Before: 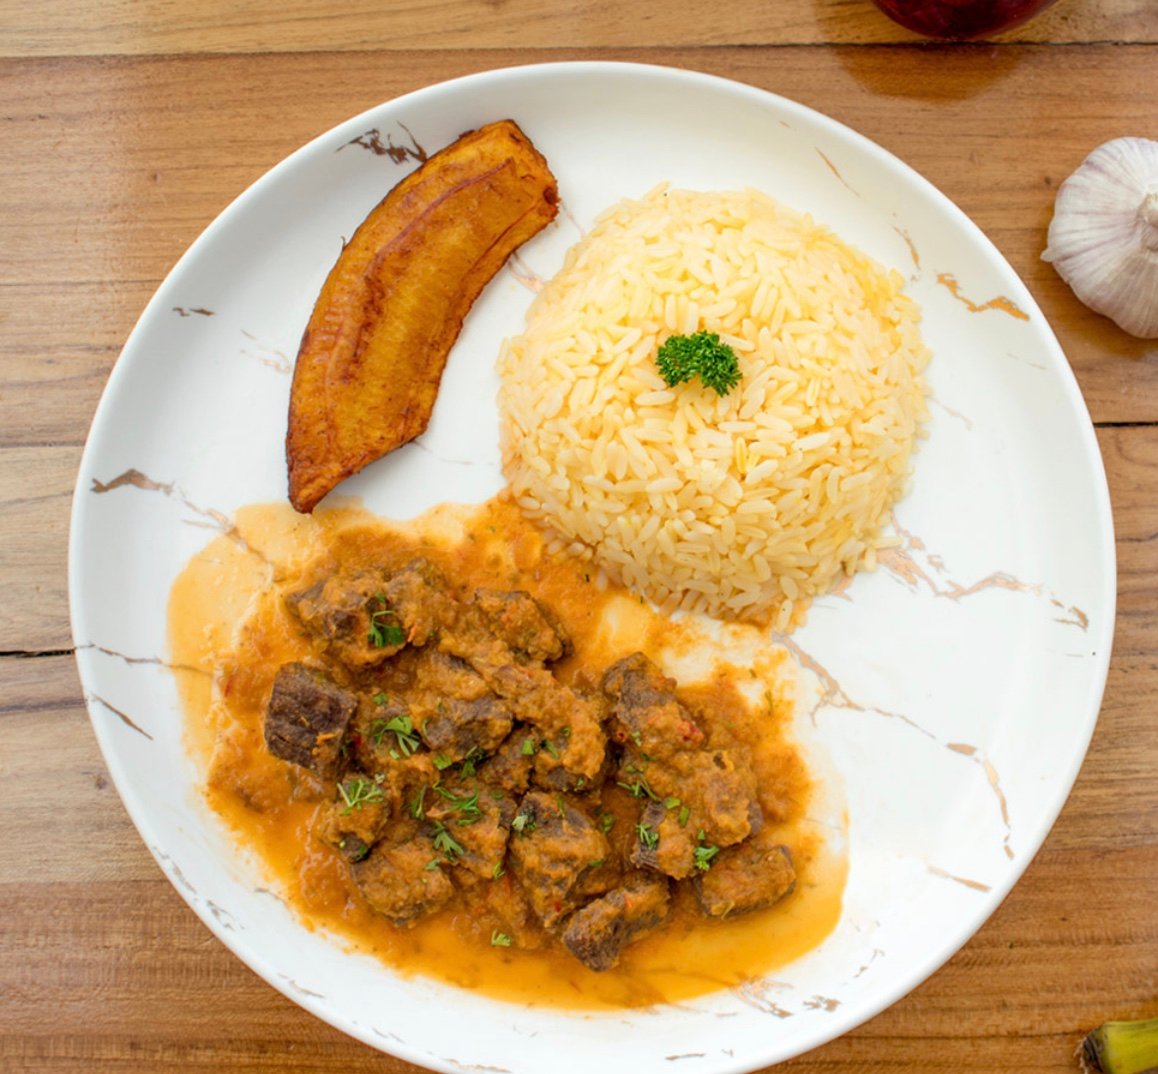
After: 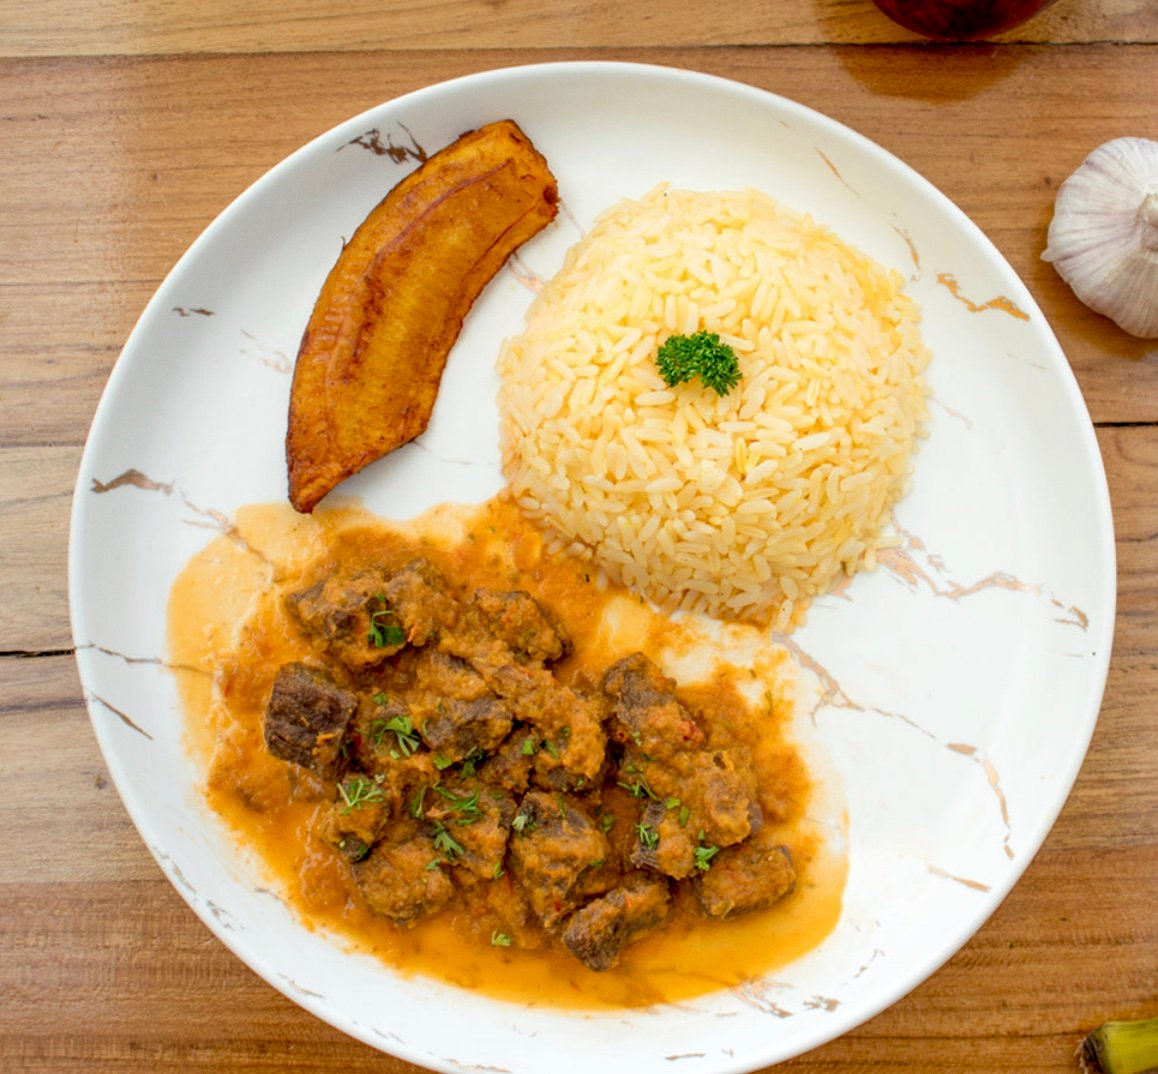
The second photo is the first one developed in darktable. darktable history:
grain: coarseness 0.09 ISO, strength 10%
exposure: black level correction 0.007, compensate highlight preservation false
